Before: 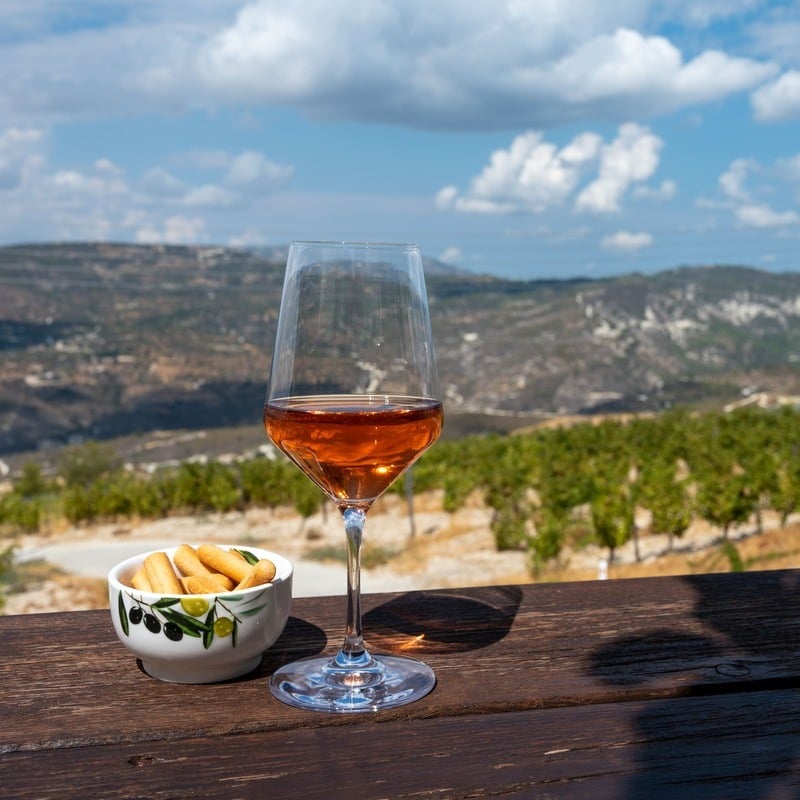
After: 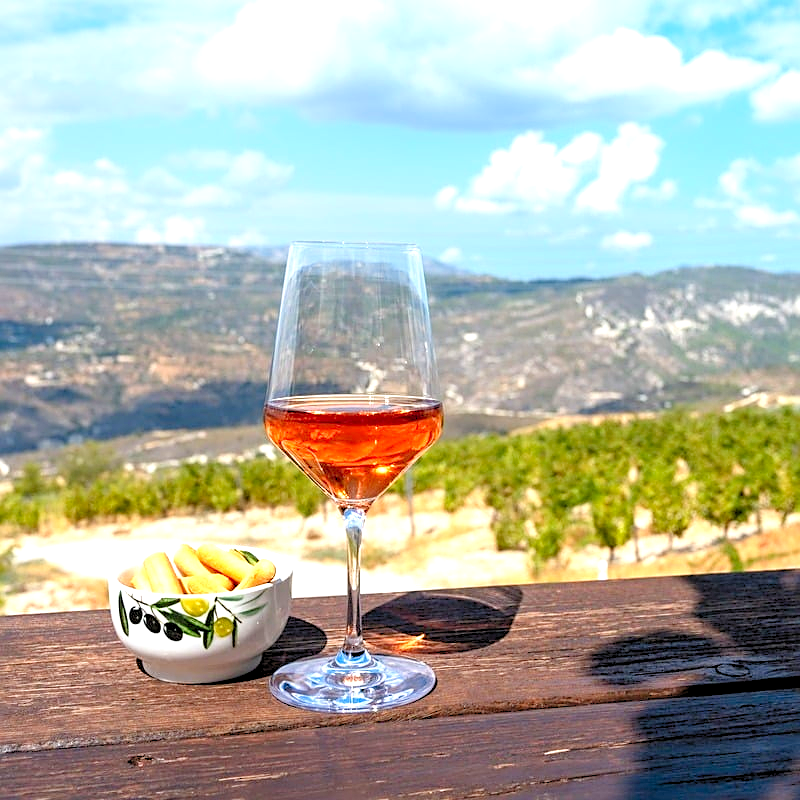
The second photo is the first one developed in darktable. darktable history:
levels: levels [0.036, 0.364, 0.827]
sharpen: on, module defaults
exposure: exposure 0.379 EV, compensate exposure bias true, compensate highlight preservation false
